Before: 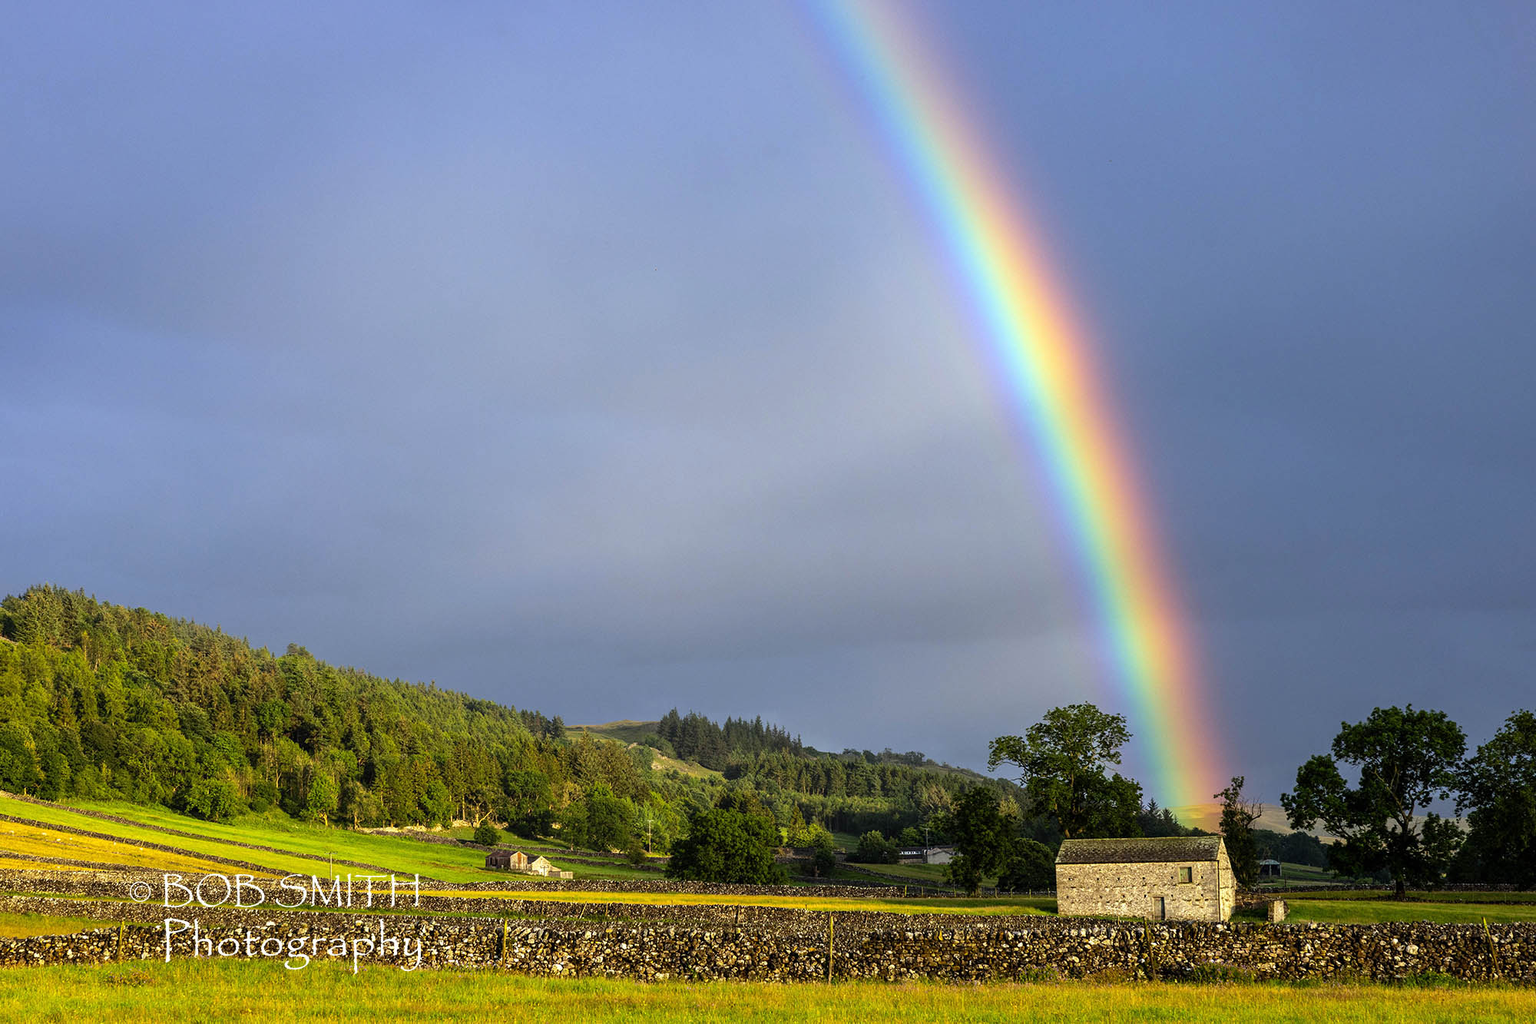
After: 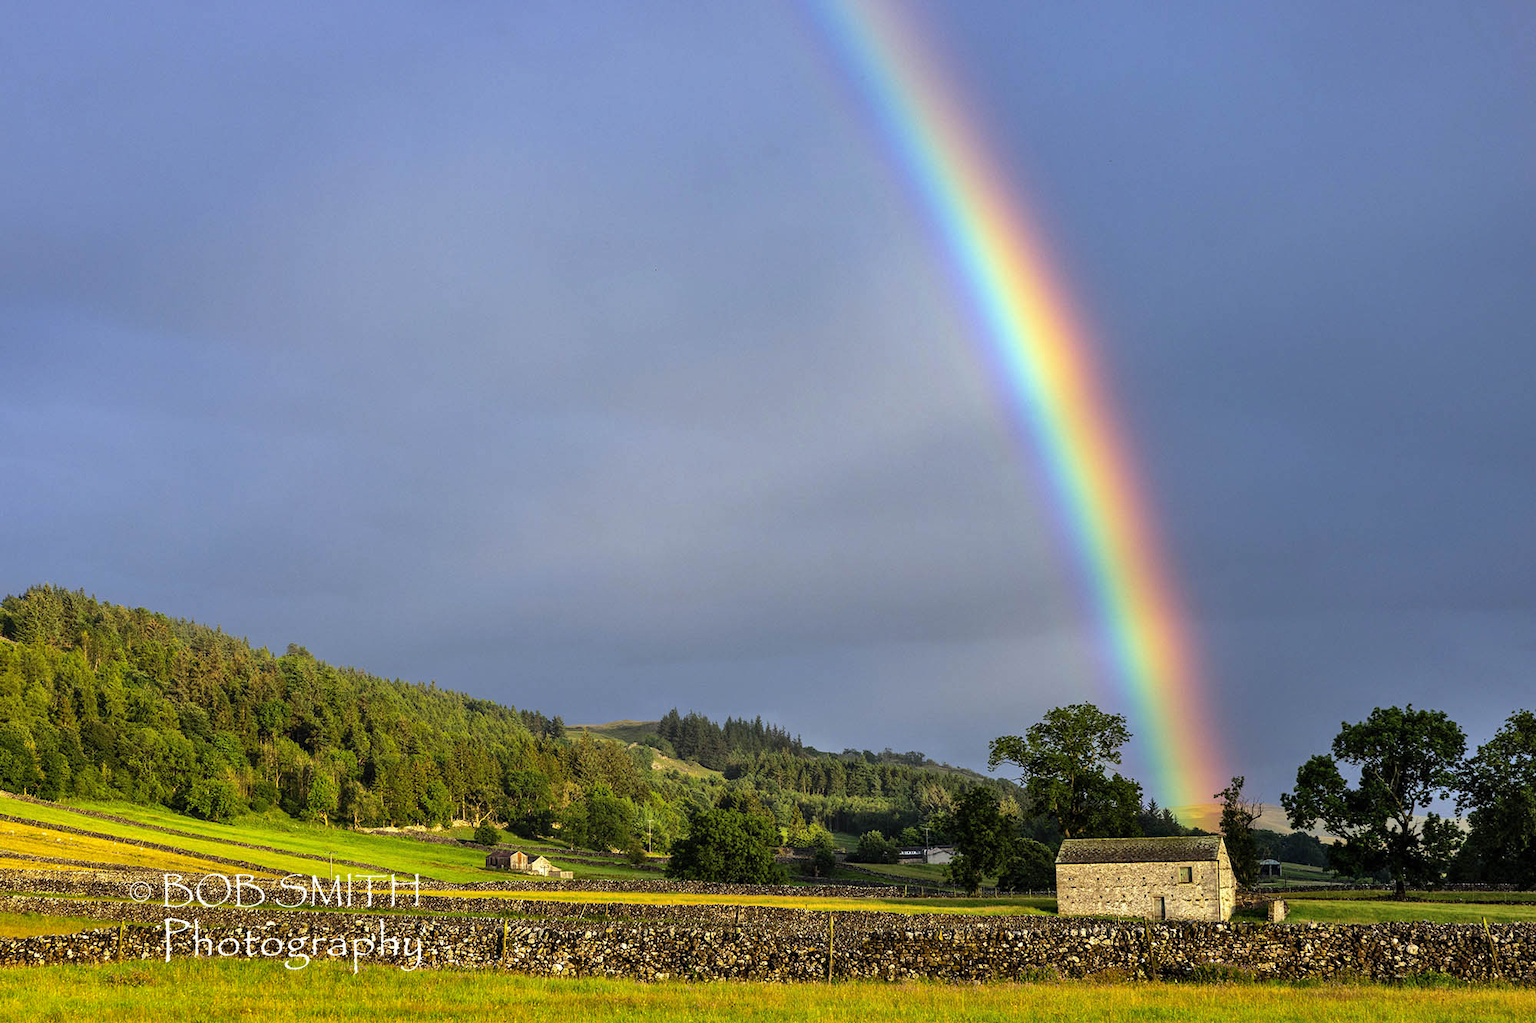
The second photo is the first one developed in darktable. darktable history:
shadows and highlights: shadows 59.03, soften with gaussian
levels: mode automatic, levels [0, 0.445, 1]
